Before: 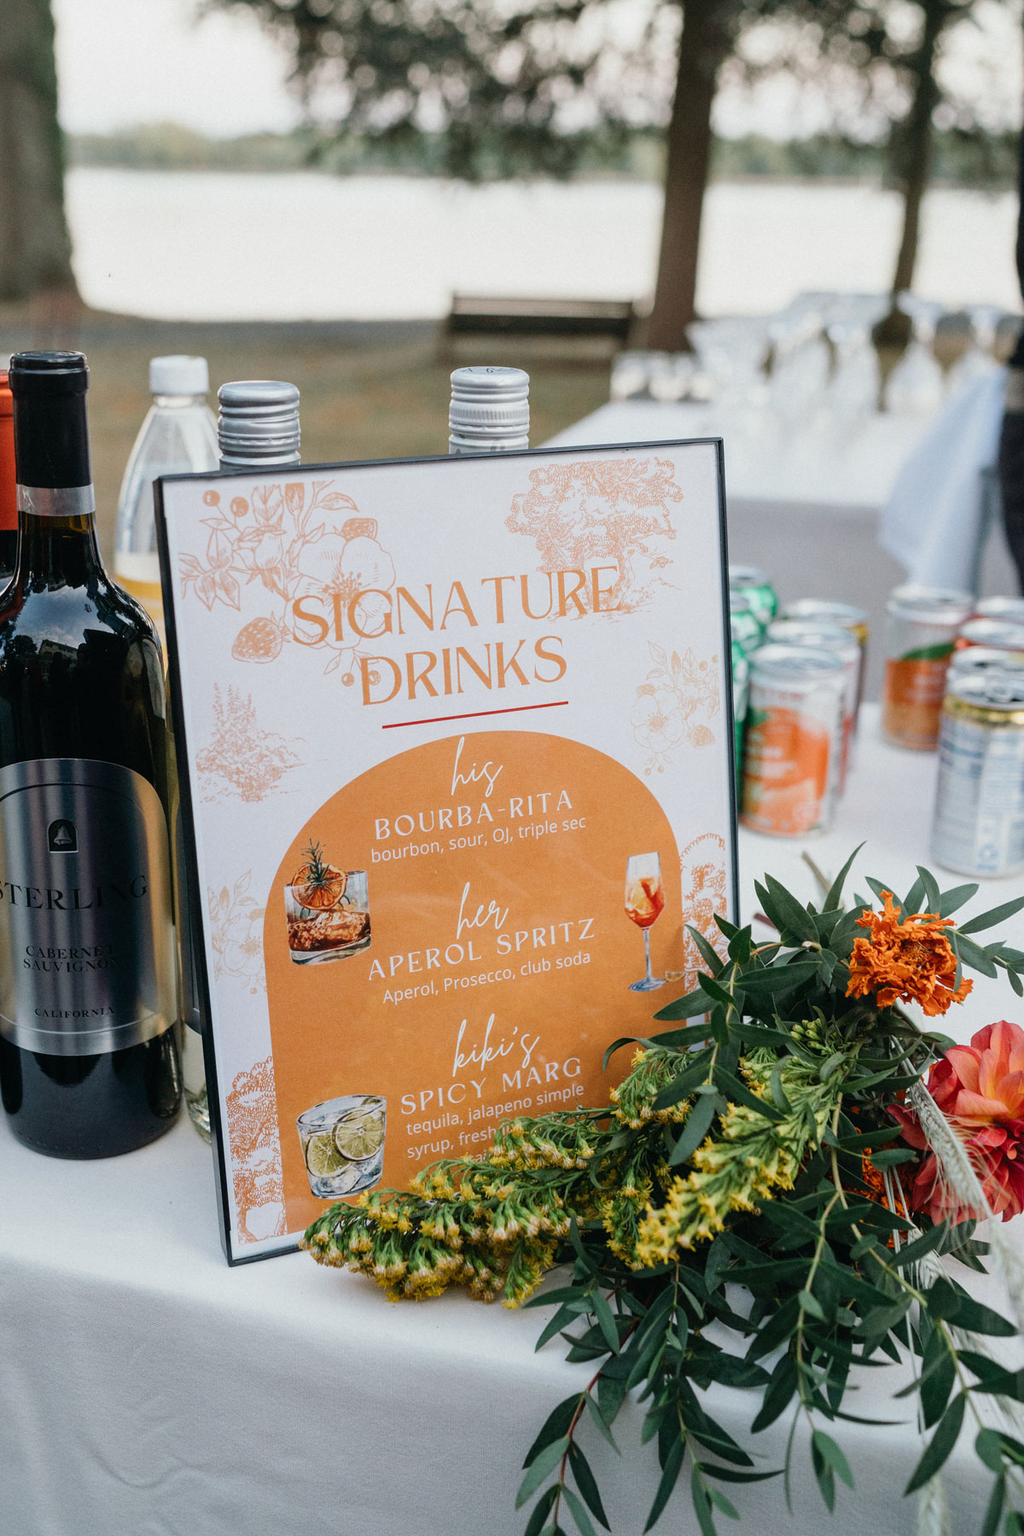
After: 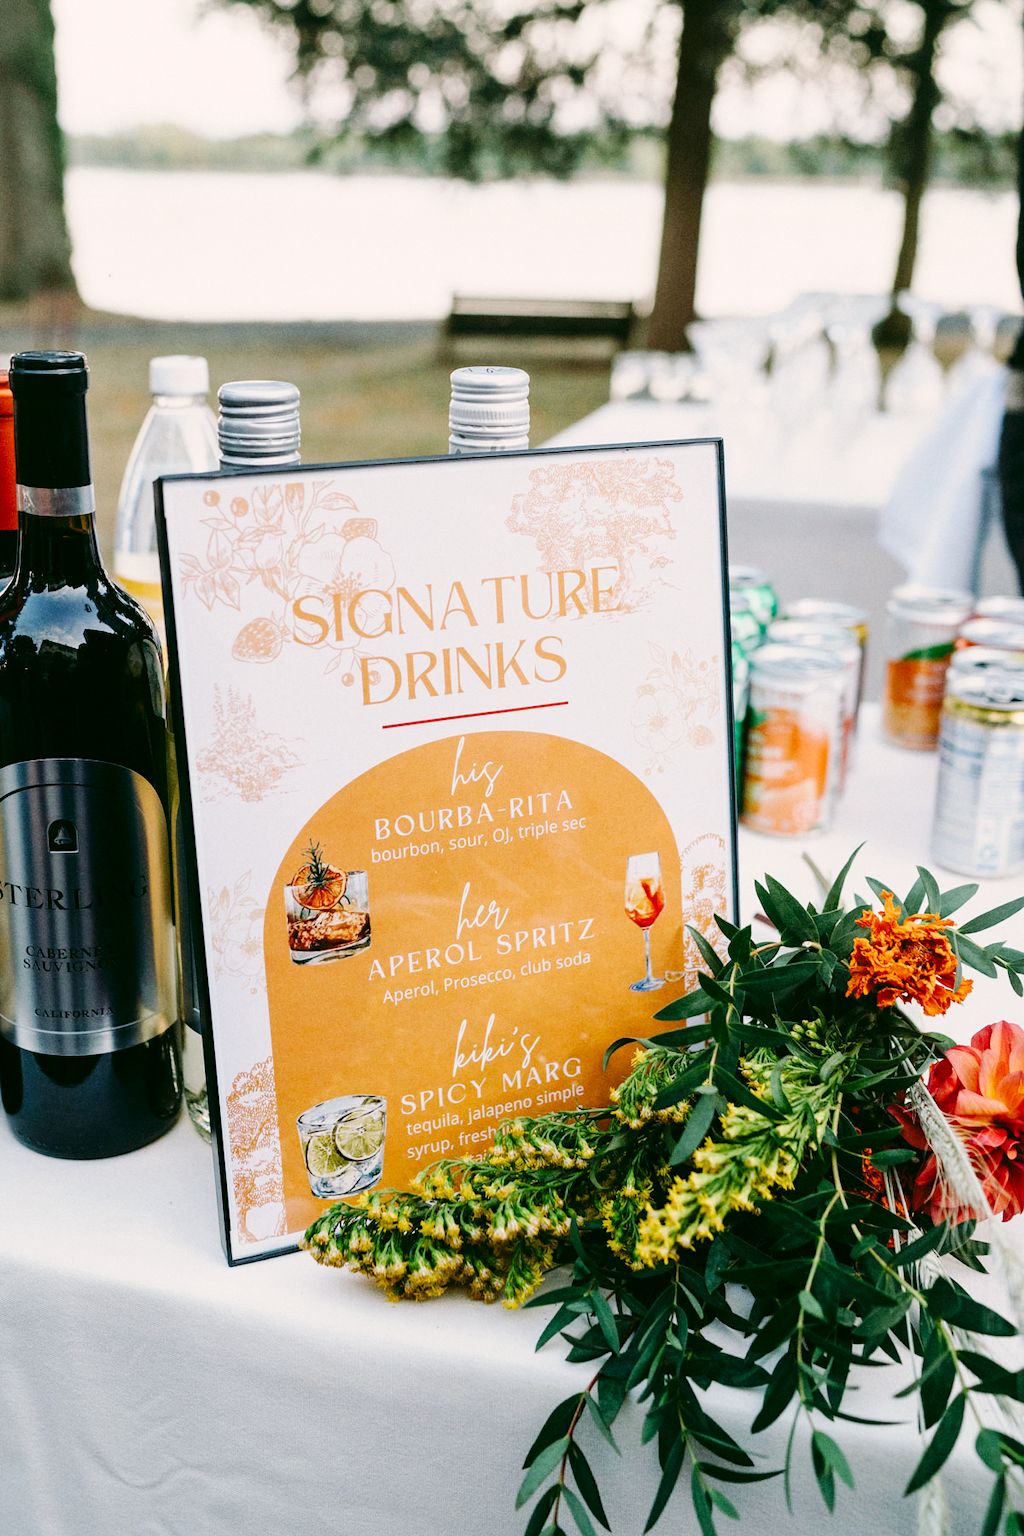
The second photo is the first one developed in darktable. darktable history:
base curve: curves: ch0 [(0, 0) (0.036, 0.025) (0.121, 0.166) (0.206, 0.329) (0.605, 0.79) (1, 1)], preserve colors none
color correction: highlights a* 4.02, highlights b* 4.98, shadows a* -7.55, shadows b* 4.98
white balance: red 0.974, blue 1.044
